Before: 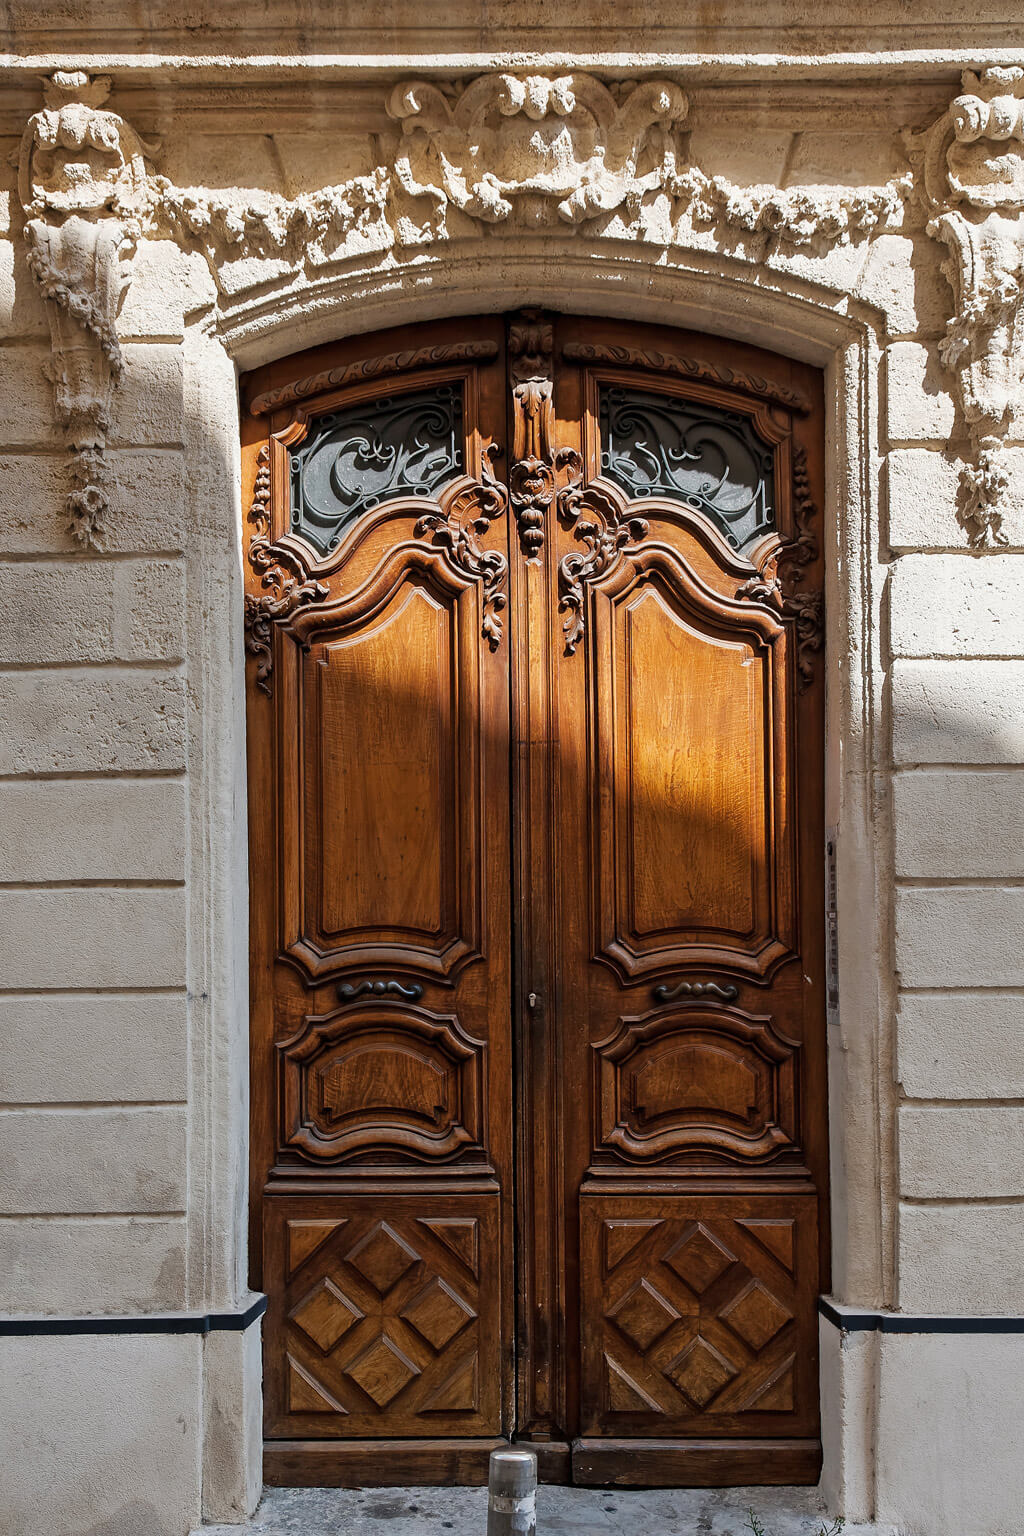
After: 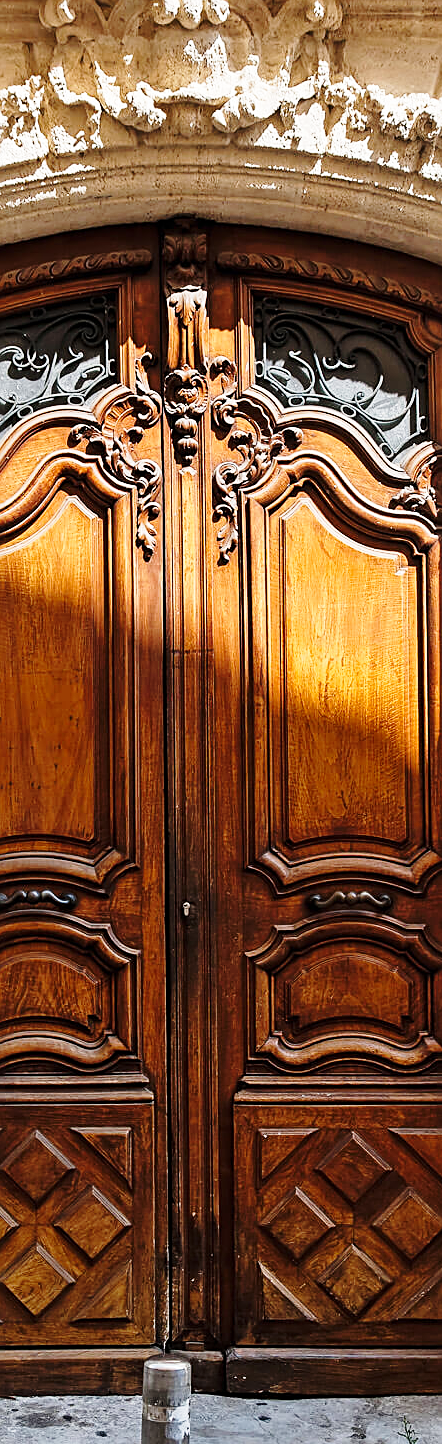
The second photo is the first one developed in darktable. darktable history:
crop: left 33.859%, top 5.952%, right 22.897%
sharpen: on, module defaults
base curve: curves: ch0 [(0, 0) (0.028, 0.03) (0.121, 0.232) (0.46, 0.748) (0.859, 0.968) (1, 1)], preserve colors none
